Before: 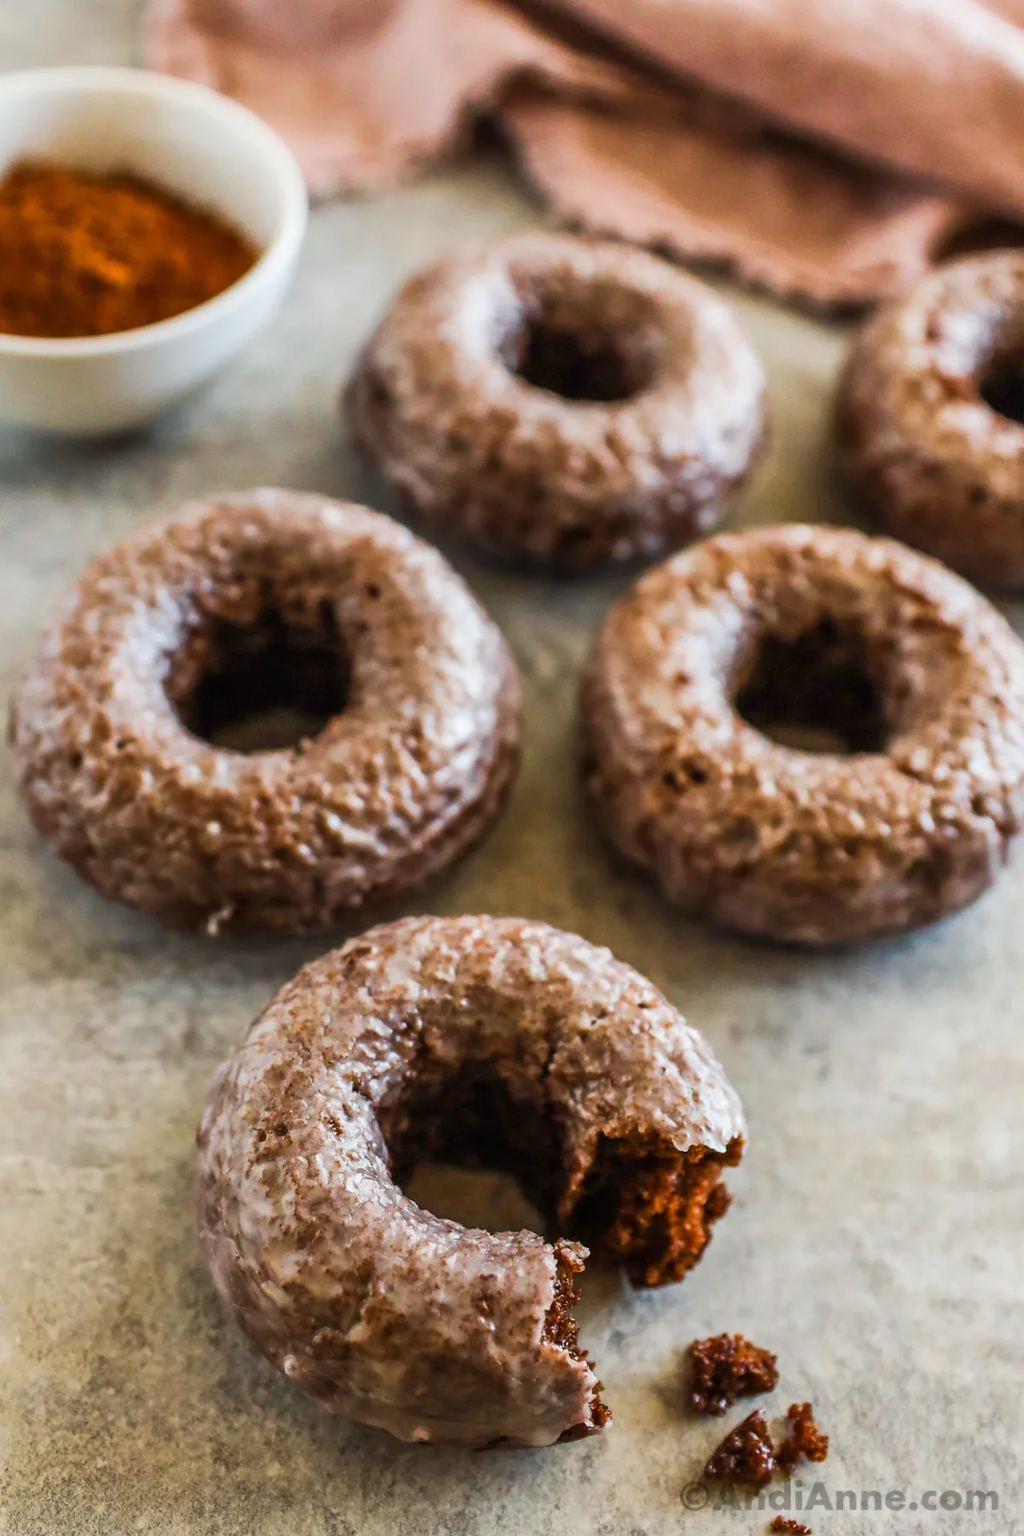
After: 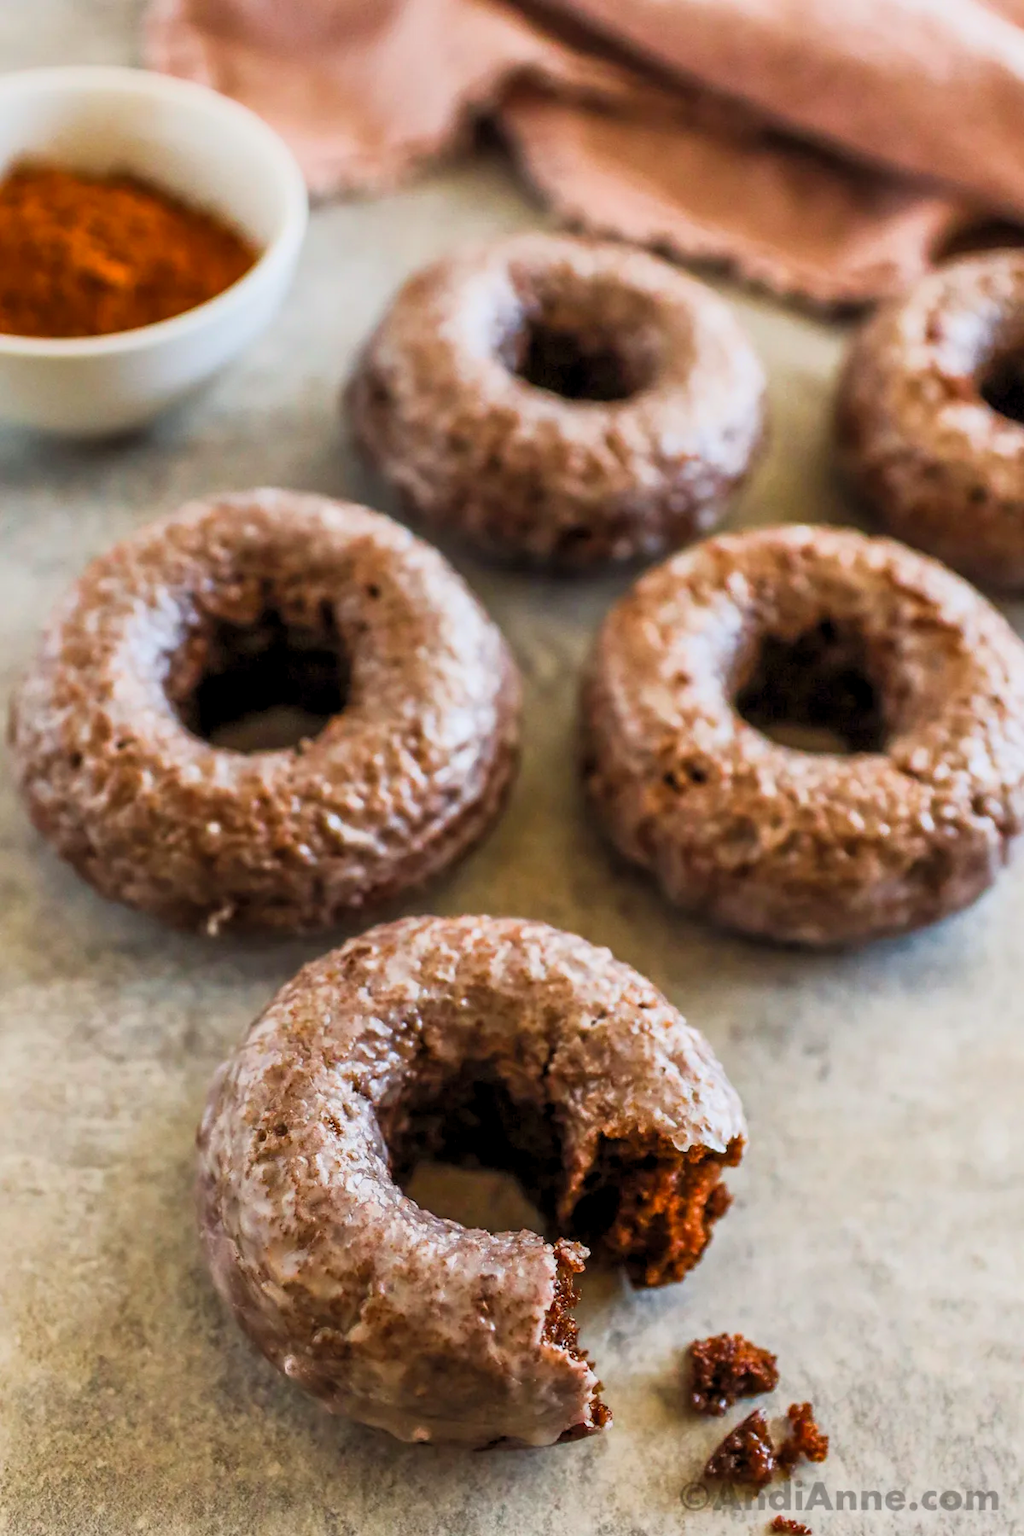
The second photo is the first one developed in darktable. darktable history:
levels: levels [0.018, 0.493, 1]
tone curve: curves: ch0 [(0.013, 0) (0.061, 0.068) (0.239, 0.256) (0.502, 0.505) (0.683, 0.676) (0.761, 0.773) (0.858, 0.858) (0.987, 0.945)]; ch1 [(0, 0) (0.172, 0.123) (0.304, 0.288) (0.414, 0.44) (0.472, 0.473) (0.502, 0.508) (0.521, 0.528) (0.583, 0.595) (0.654, 0.673) (0.728, 0.761) (1, 1)]; ch2 [(0, 0) (0.411, 0.424) (0.485, 0.476) (0.502, 0.502) (0.553, 0.557) (0.57, 0.576) (1, 1)], color space Lab, independent channels, preserve colors none
